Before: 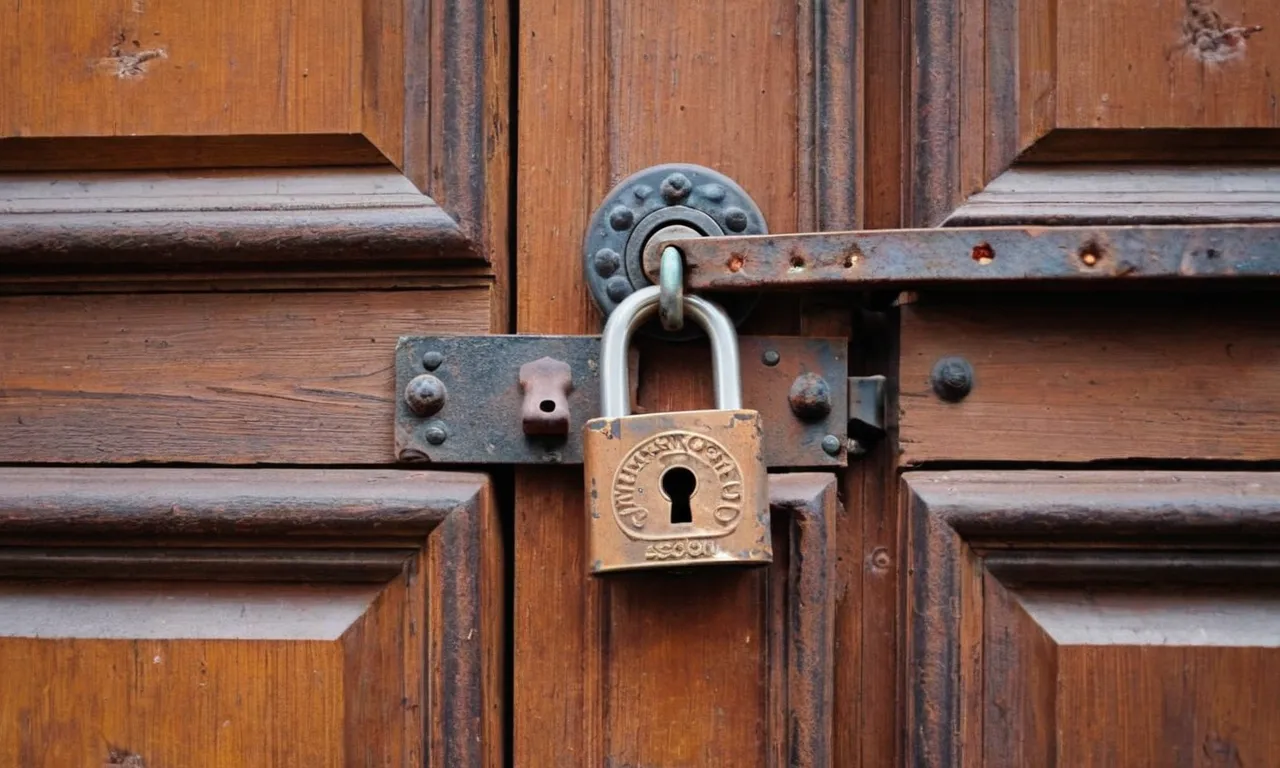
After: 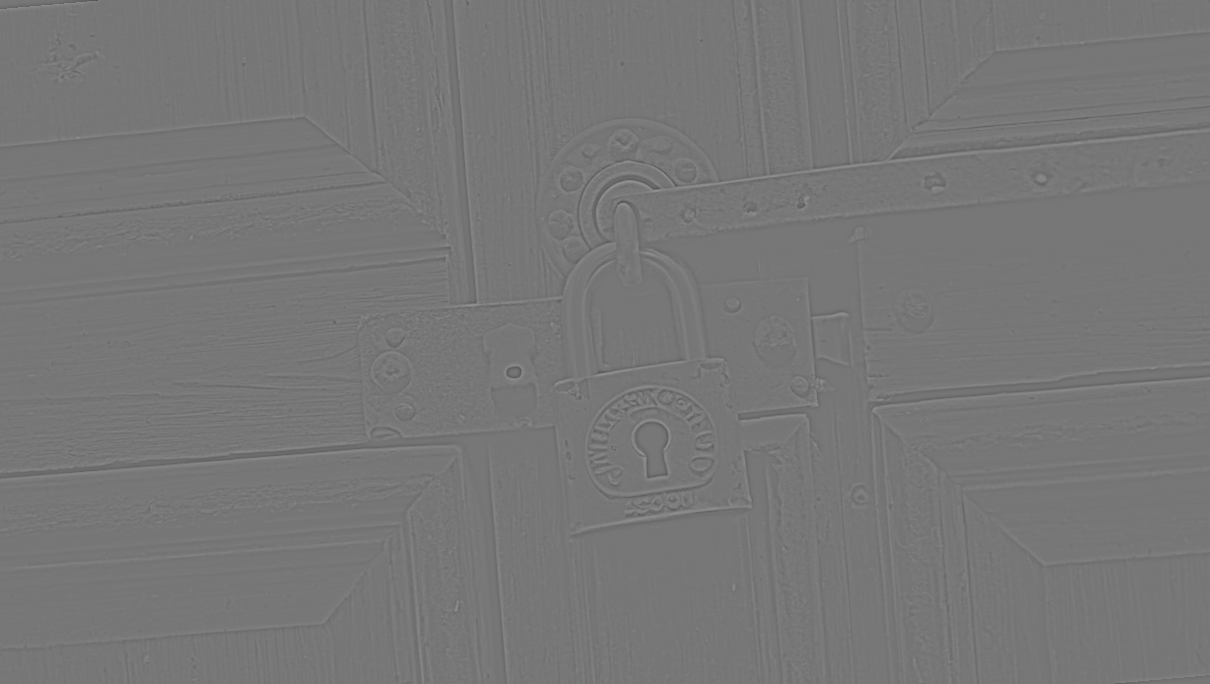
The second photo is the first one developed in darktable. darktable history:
highpass: sharpness 5.84%, contrast boost 8.44%
rotate and perspective: rotation -5°, crop left 0.05, crop right 0.952, crop top 0.11, crop bottom 0.89
color balance rgb: perceptual saturation grading › global saturation 100%
